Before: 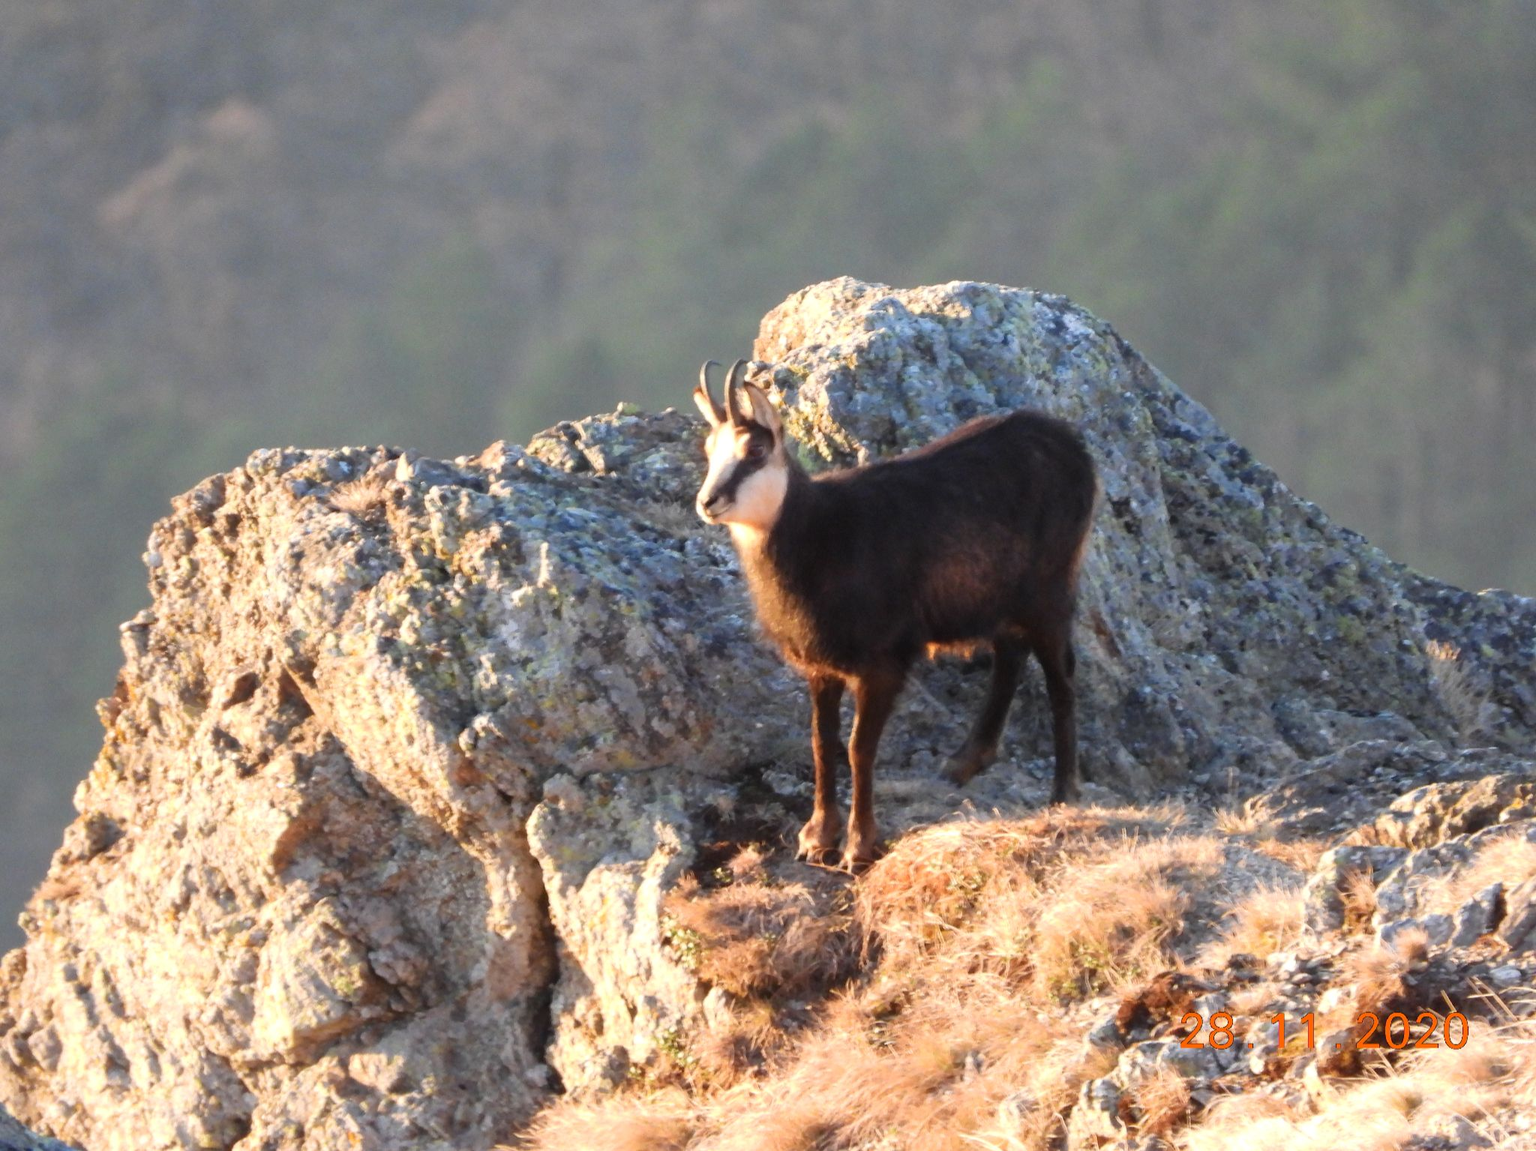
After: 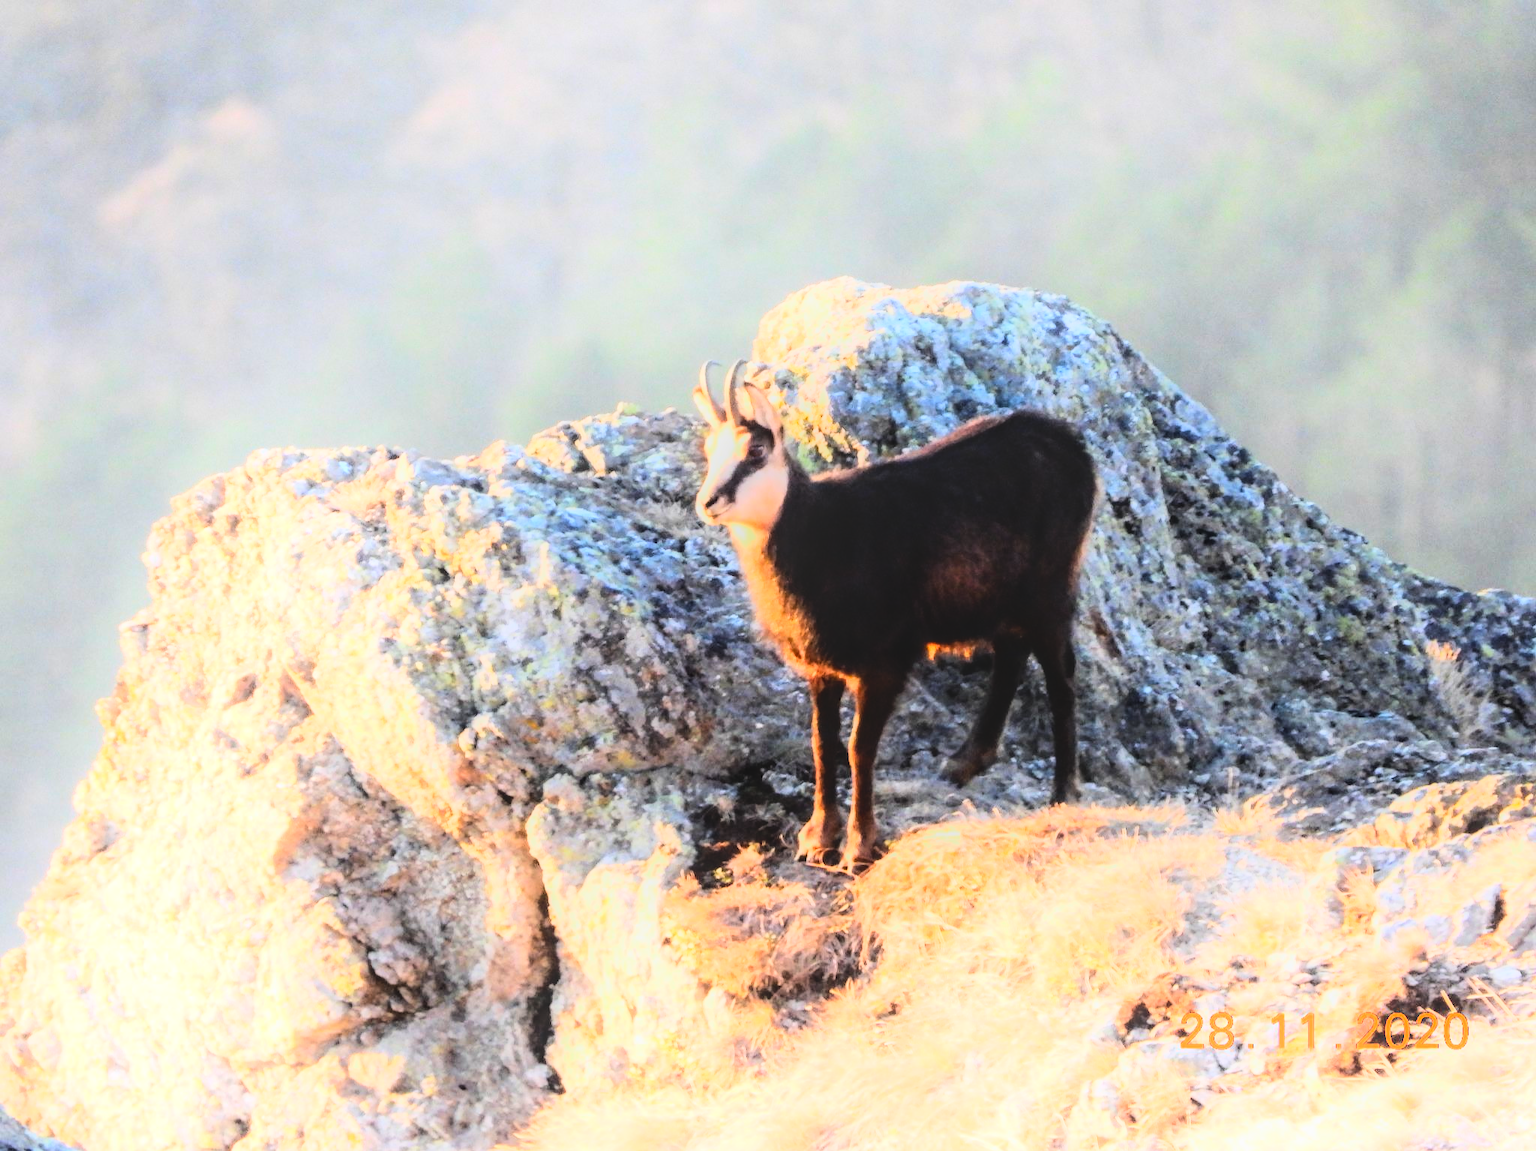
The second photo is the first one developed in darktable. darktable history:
rgb curve: curves: ch0 [(0, 0) (0.21, 0.15) (0.24, 0.21) (0.5, 0.75) (0.75, 0.96) (0.89, 0.99) (1, 1)]; ch1 [(0, 0.02) (0.21, 0.13) (0.25, 0.2) (0.5, 0.67) (0.75, 0.9) (0.89, 0.97) (1, 1)]; ch2 [(0, 0.02) (0.21, 0.13) (0.25, 0.2) (0.5, 0.67) (0.75, 0.9) (0.89, 0.97) (1, 1)], compensate middle gray true
contrast brightness saturation: contrast -0.19, saturation 0.19
local contrast: detail 130%
shadows and highlights: shadows -54.3, highlights 86.09, soften with gaussian
